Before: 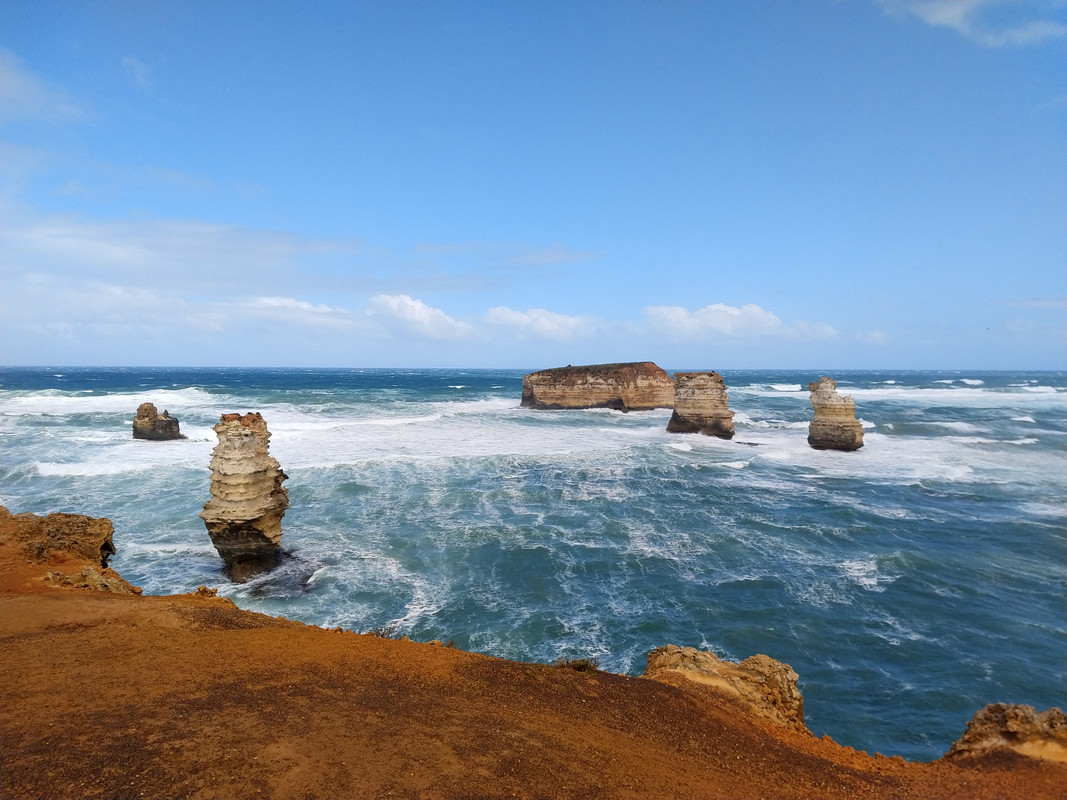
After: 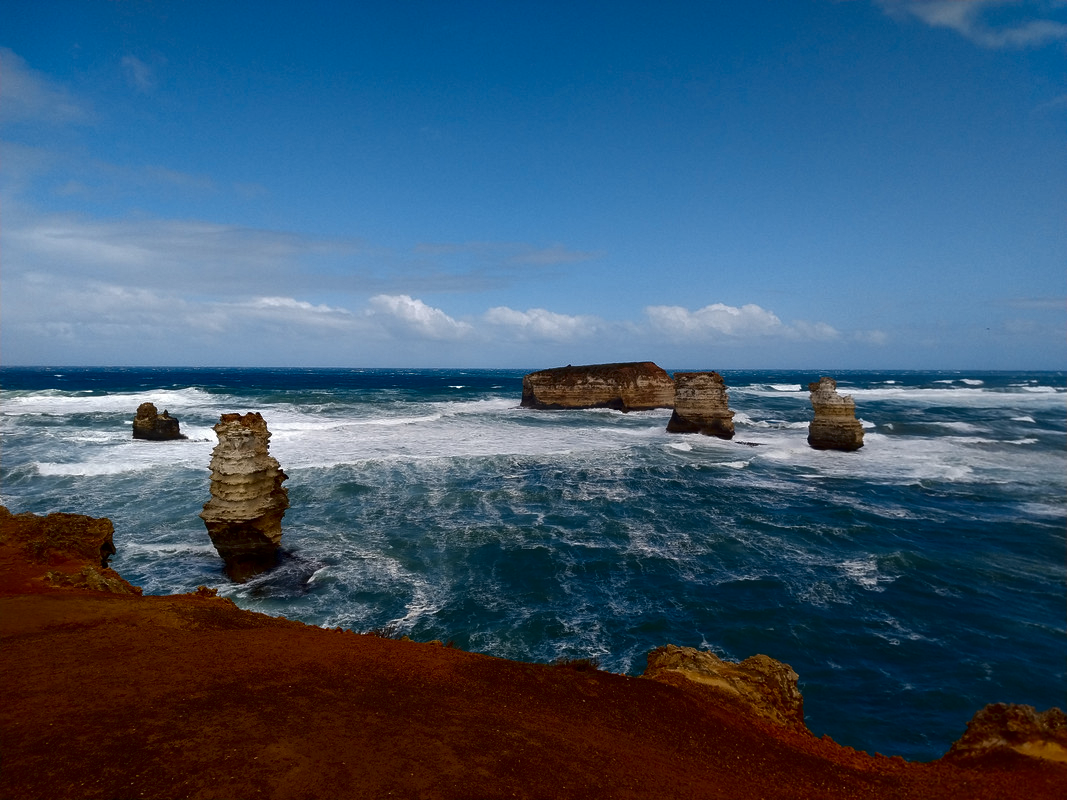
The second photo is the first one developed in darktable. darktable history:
tone equalizer: edges refinement/feathering 500, mask exposure compensation -1.57 EV, preserve details no
contrast brightness saturation: brightness -0.532
